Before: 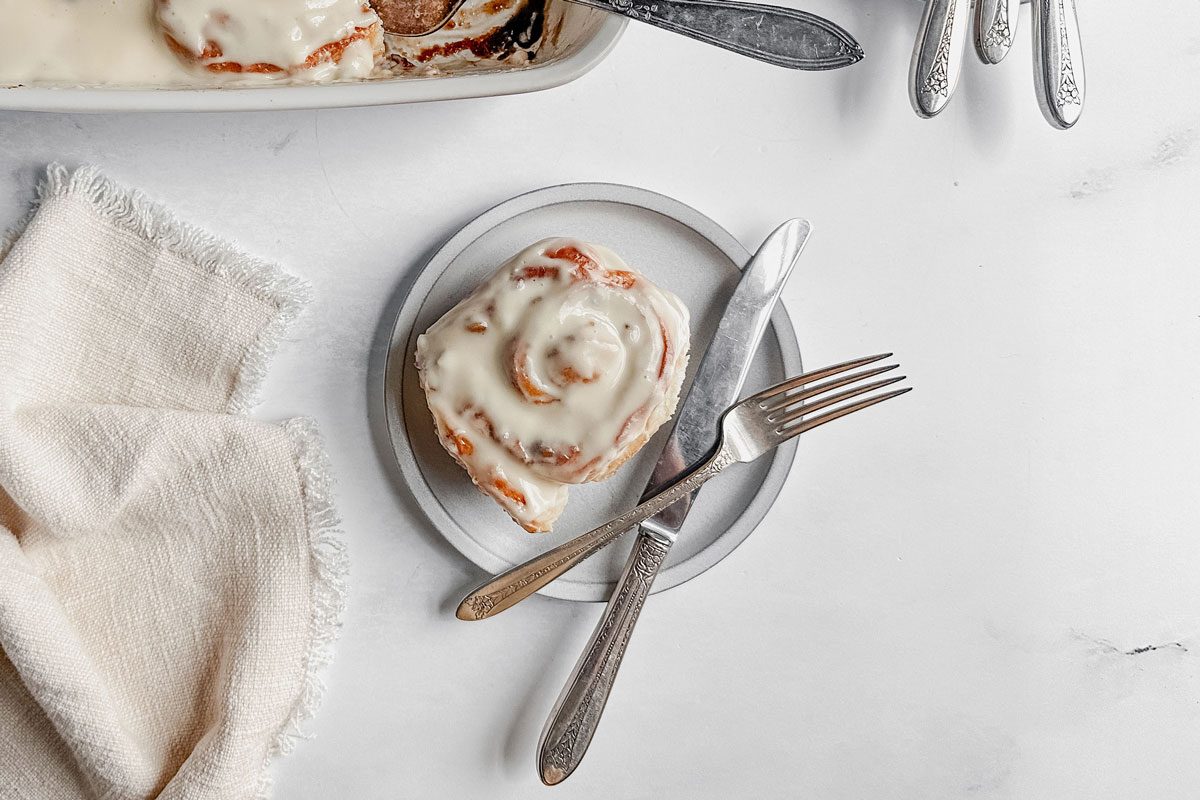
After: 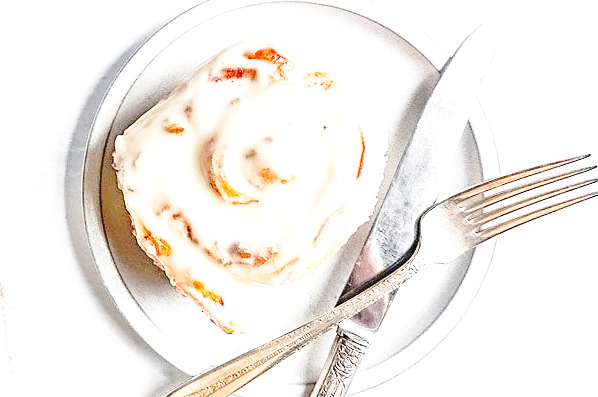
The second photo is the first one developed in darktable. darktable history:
base curve: curves: ch0 [(0, 0) (0.032, 0.037) (0.105, 0.228) (0.435, 0.76) (0.856, 0.983) (1, 1)], preserve colors none
exposure: exposure 1.157 EV, compensate exposure bias true, compensate highlight preservation false
crop: left 25.245%, top 24.923%, right 24.894%, bottom 25.44%
